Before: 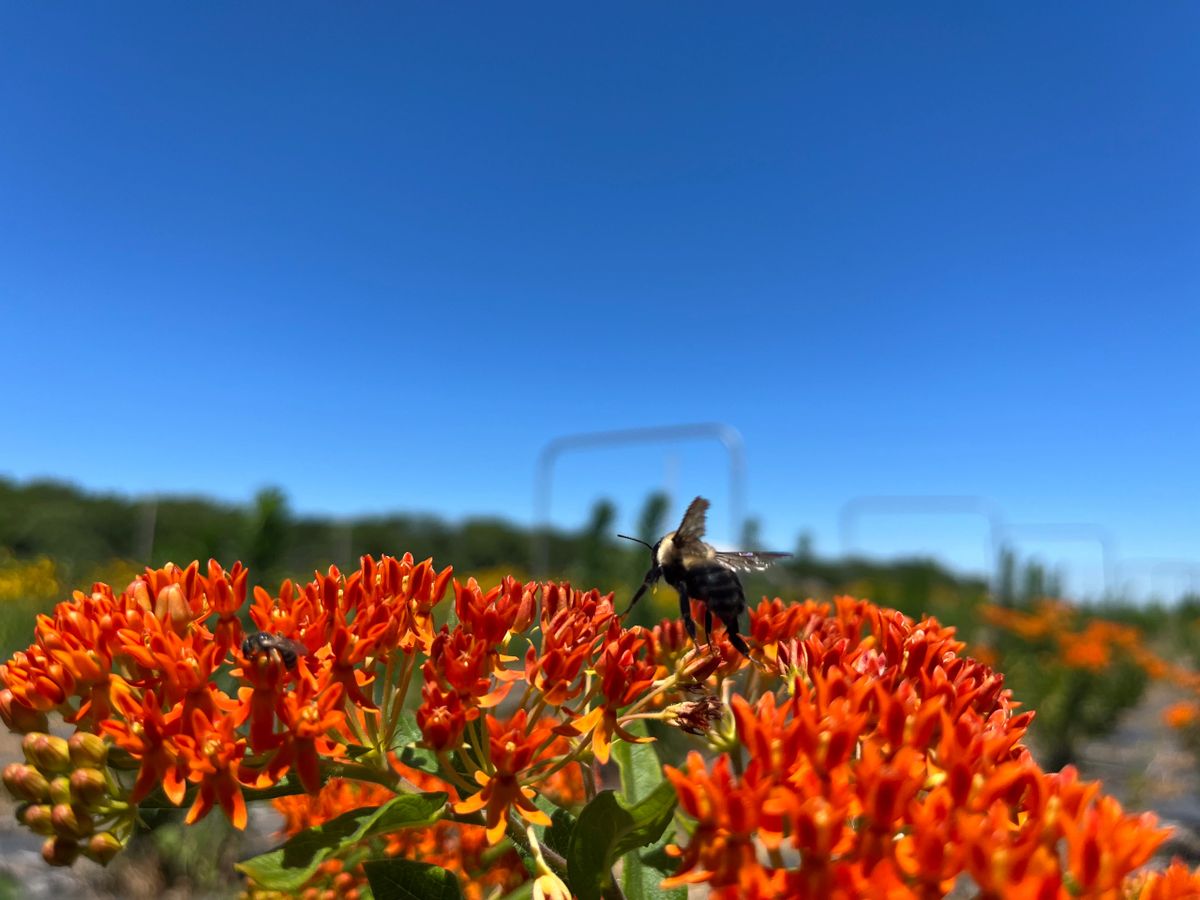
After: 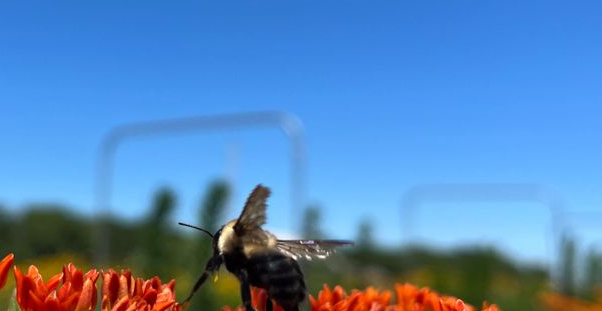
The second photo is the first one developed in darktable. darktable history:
crop: left 36.607%, top 34.735%, right 13.146%, bottom 30.611%
white balance: red 1, blue 1
